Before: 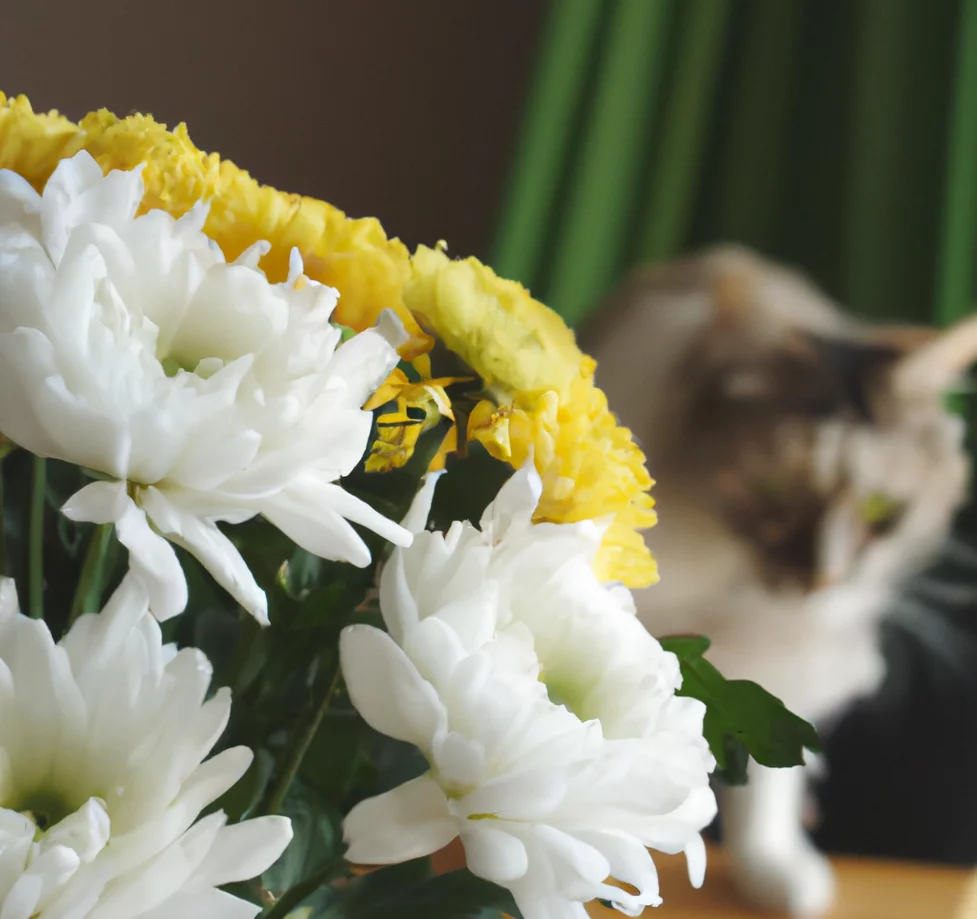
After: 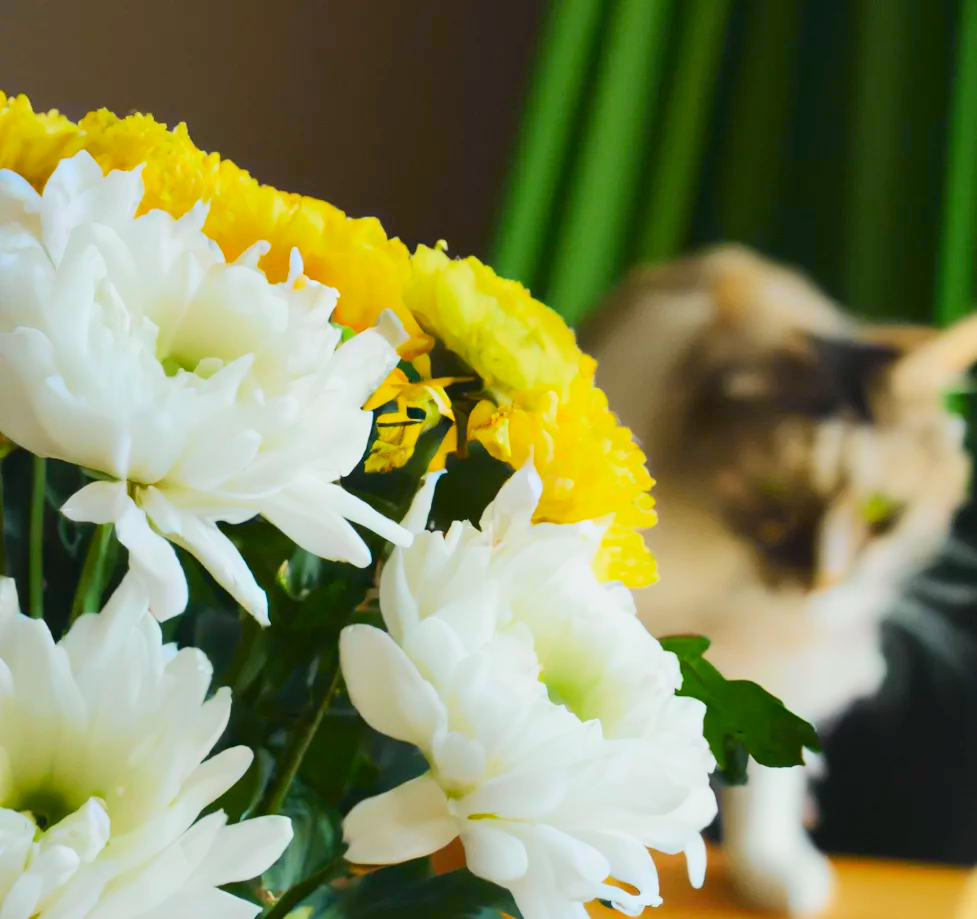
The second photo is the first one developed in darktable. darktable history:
color balance rgb: perceptual saturation grading › global saturation 30%, global vibrance 20%
shadows and highlights: radius 331.84, shadows 53.55, highlights -100, compress 94.63%, highlights color adjustment 73.23%, soften with gaussian
tone curve: curves: ch0 [(0, 0.022) (0.114, 0.083) (0.281, 0.315) (0.447, 0.557) (0.588, 0.711) (0.786, 0.839) (0.999, 0.949)]; ch1 [(0, 0) (0.389, 0.352) (0.458, 0.433) (0.486, 0.474) (0.509, 0.505) (0.535, 0.53) (0.555, 0.557) (0.586, 0.622) (0.677, 0.724) (1, 1)]; ch2 [(0, 0) (0.369, 0.388) (0.449, 0.431) (0.501, 0.5) (0.528, 0.52) (0.561, 0.59) (0.697, 0.721) (1, 1)], color space Lab, independent channels, preserve colors none
